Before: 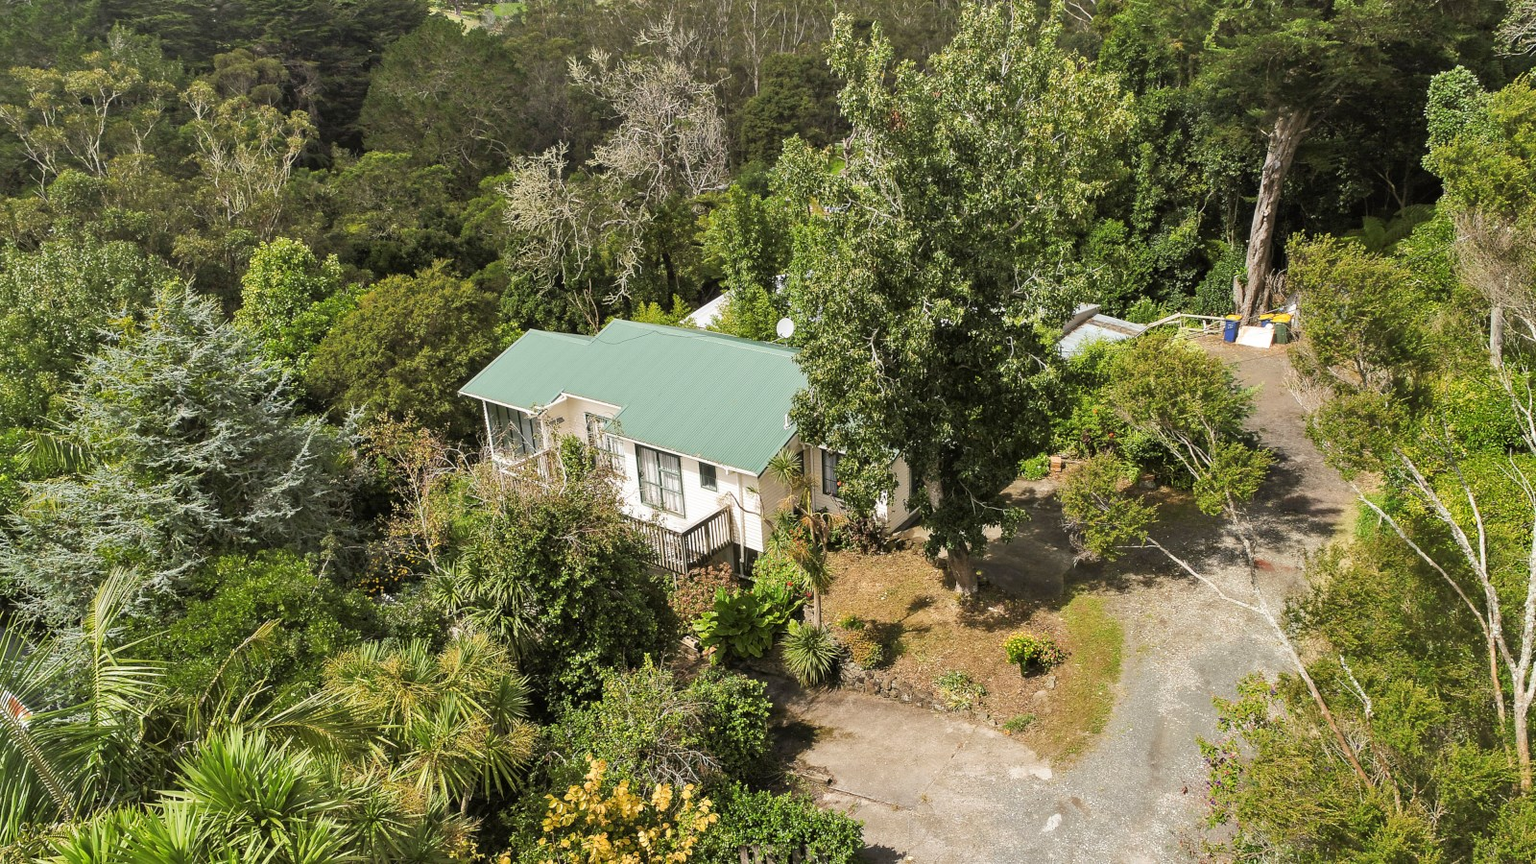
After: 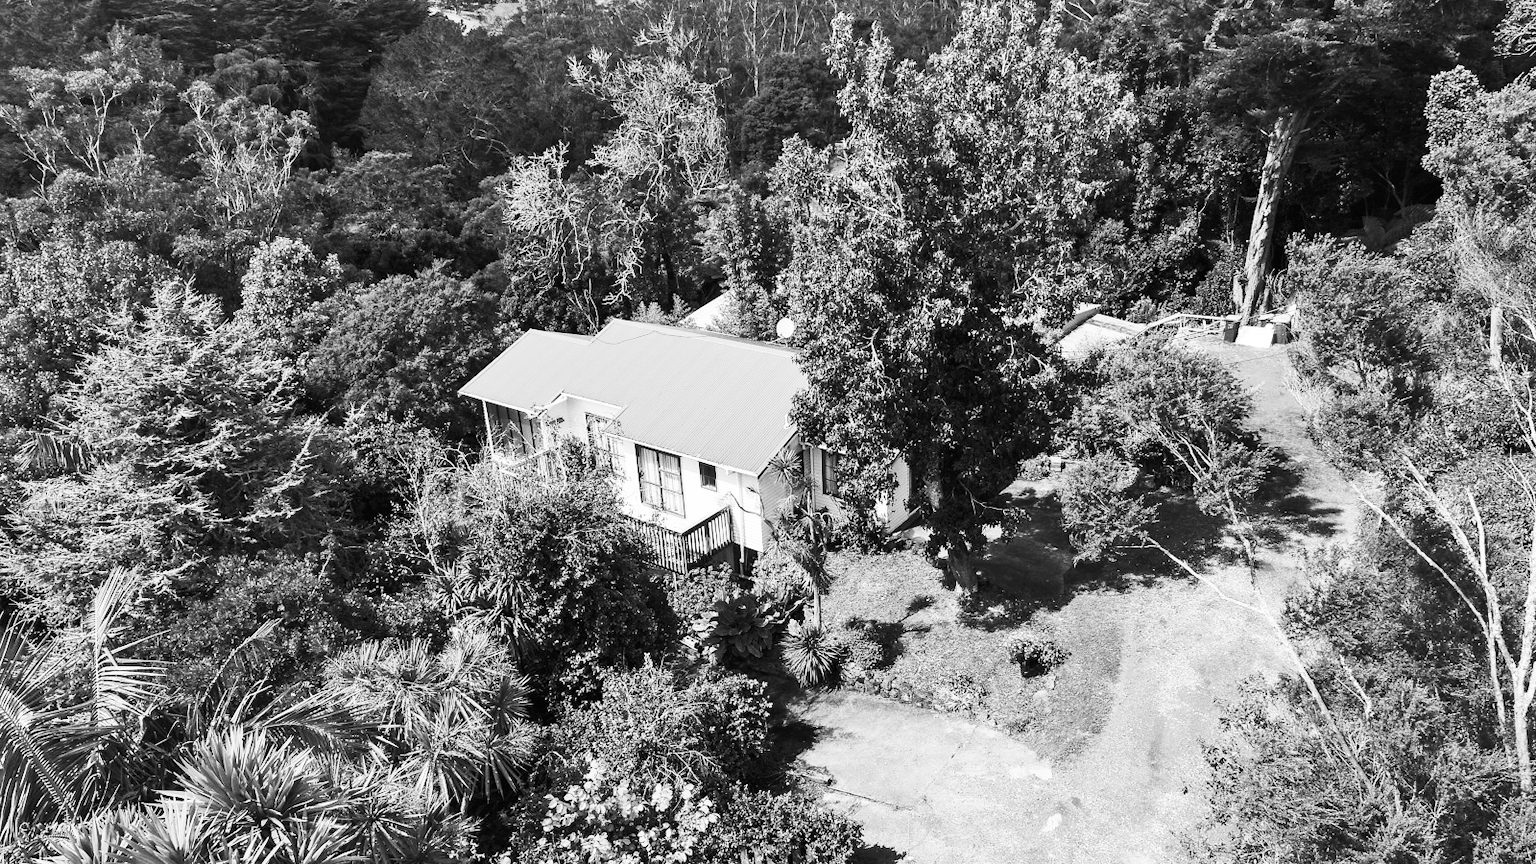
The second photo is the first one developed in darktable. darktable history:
contrast brightness saturation: contrast 0.39, brightness 0.1
monochrome: a 32, b 64, size 2.3, highlights 1
color balance rgb: linear chroma grading › global chroma 15%, perceptual saturation grading › global saturation 30%
